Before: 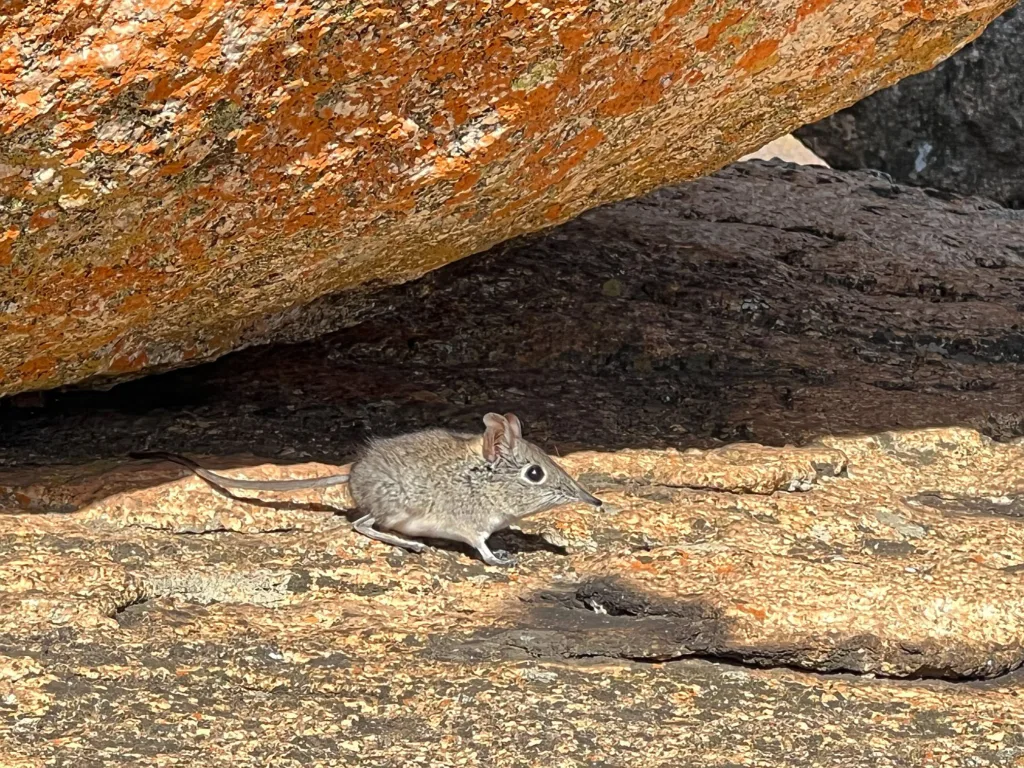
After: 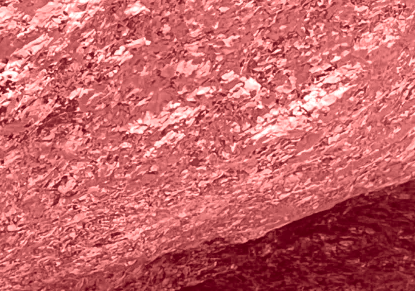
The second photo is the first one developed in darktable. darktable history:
crop: left 15.452%, top 5.459%, right 43.956%, bottom 56.62%
colorize: saturation 60%, source mix 100%
